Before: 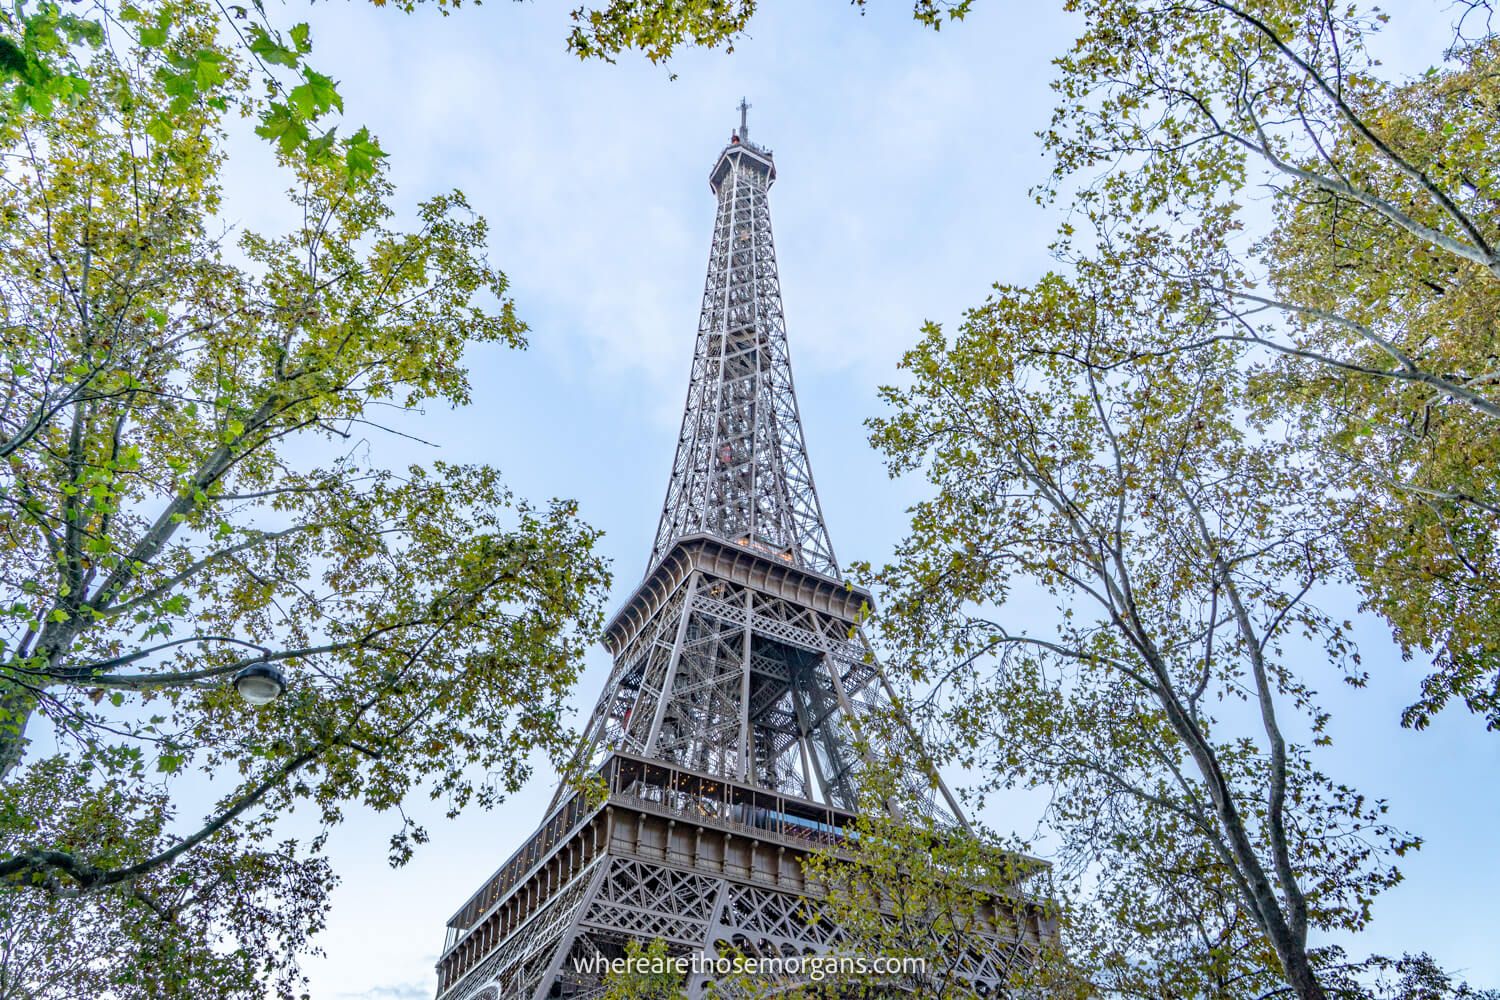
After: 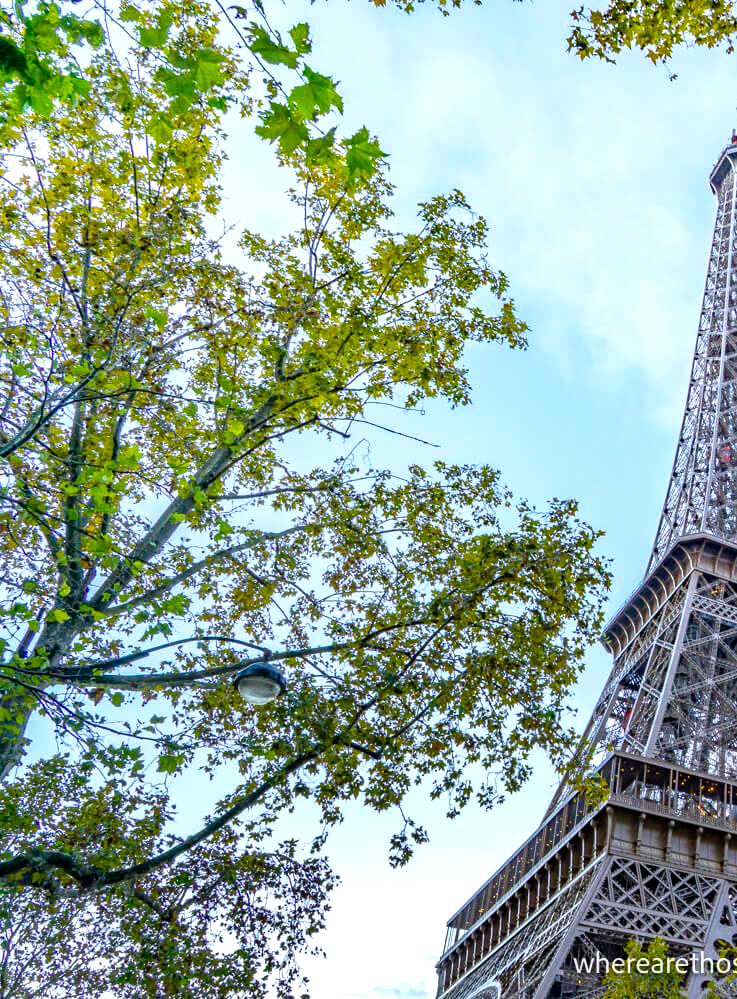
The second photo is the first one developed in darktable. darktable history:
crop and rotate: left 0%, top 0%, right 50.845%
color balance rgb: linear chroma grading › global chroma 50%, perceptual saturation grading › global saturation 2.34%, global vibrance 6.64%, contrast 12.71%, saturation formula JzAzBz (2021)
